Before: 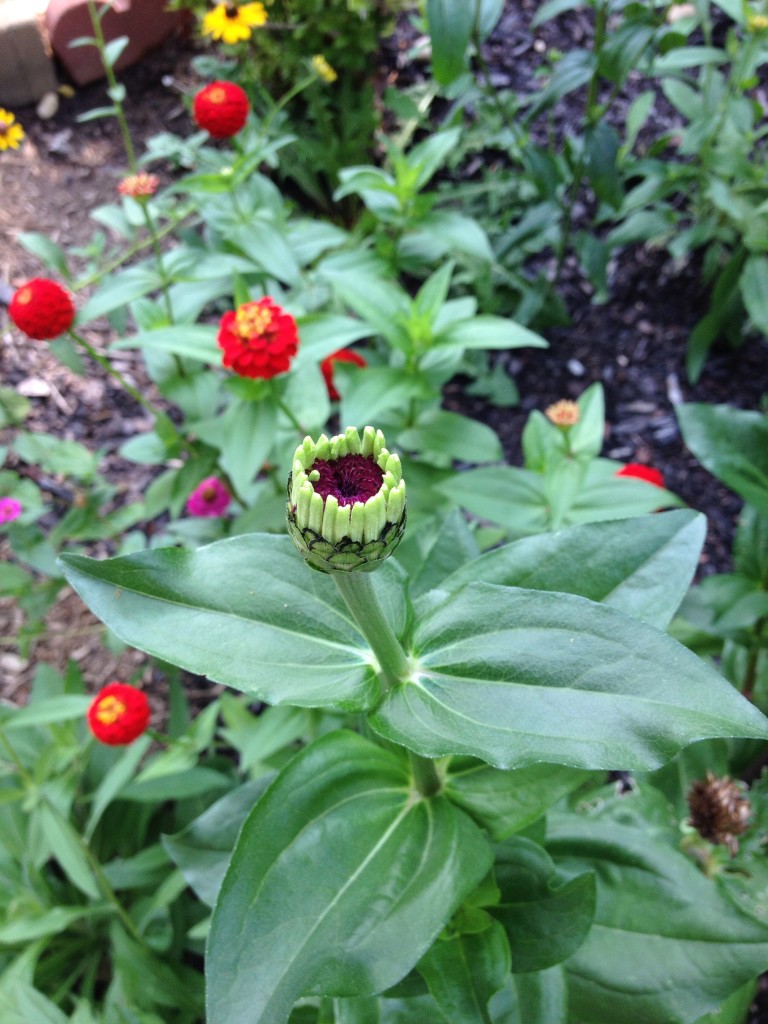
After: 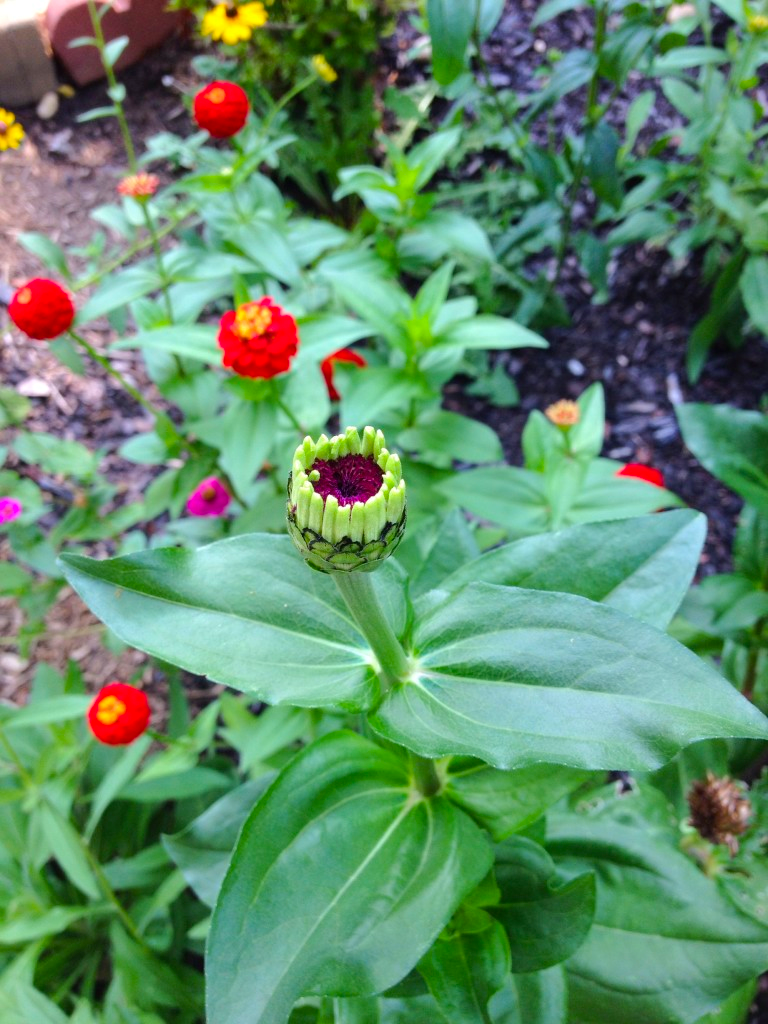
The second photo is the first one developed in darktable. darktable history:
color balance rgb: perceptual saturation grading › global saturation 19.648%, perceptual brilliance grading › mid-tones 9.5%, perceptual brilliance grading › shadows 15.108%, global vibrance 20%
